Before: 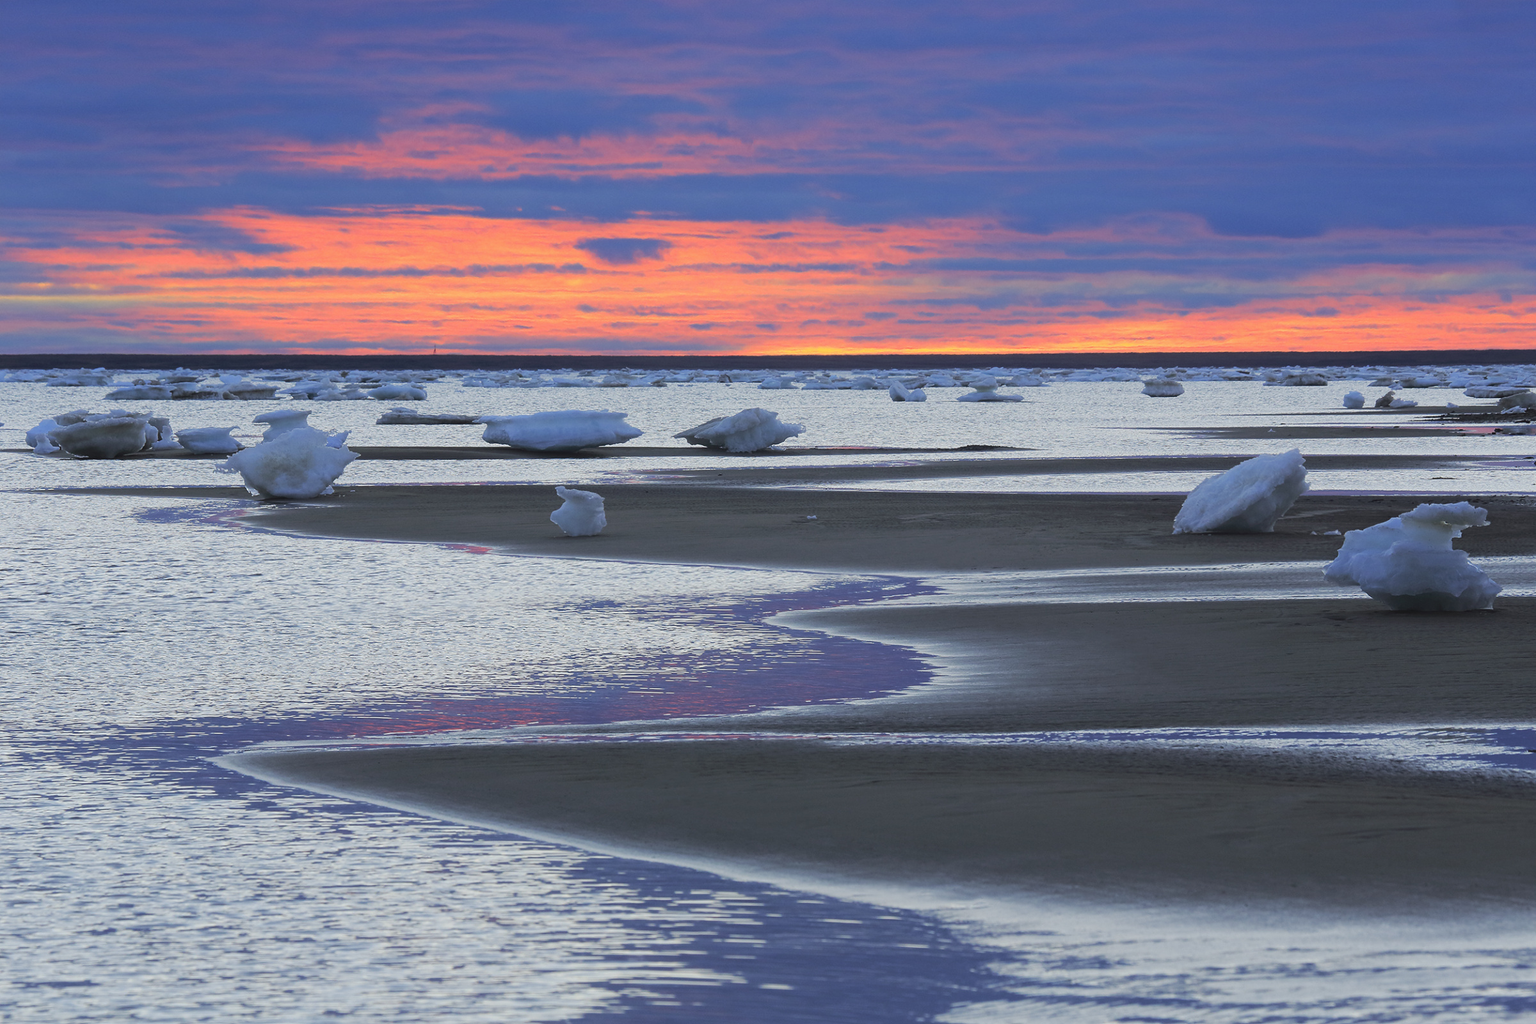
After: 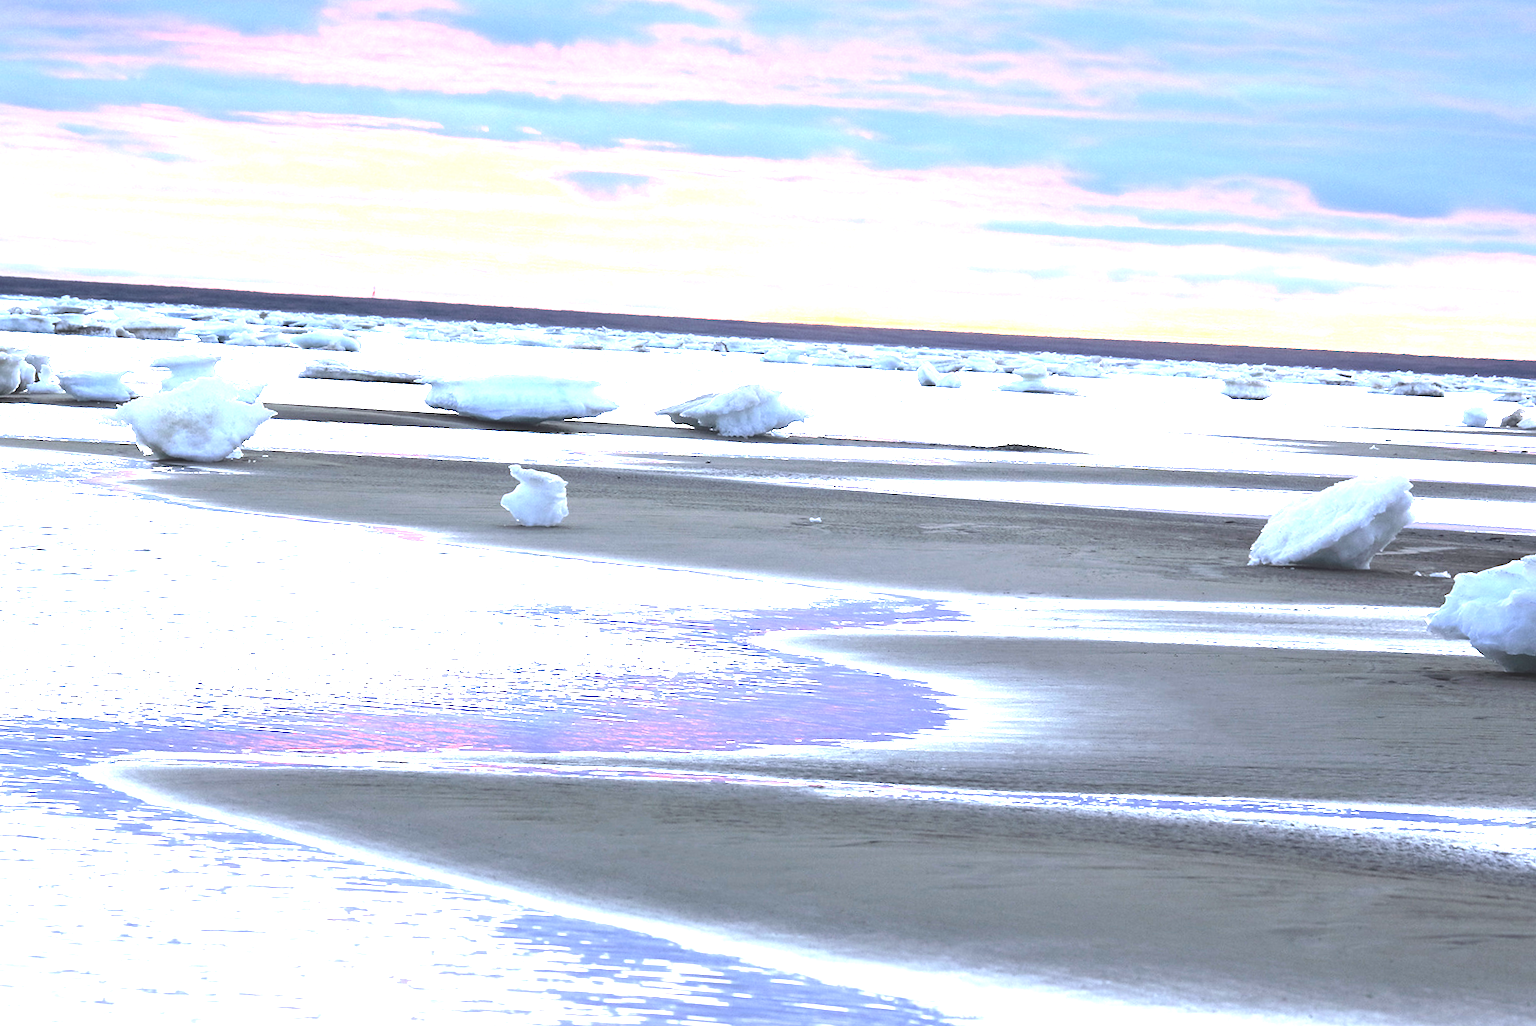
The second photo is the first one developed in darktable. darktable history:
crop and rotate: angle -3.32°, left 5.25%, top 5.168%, right 4.609%, bottom 4.484%
tone equalizer: -8 EV -0.787 EV, -7 EV -0.729 EV, -6 EV -0.569 EV, -5 EV -0.394 EV, -3 EV 0.372 EV, -2 EV 0.6 EV, -1 EV 0.697 EV, +0 EV 0.765 EV, edges refinement/feathering 500, mask exposure compensation -1.25 EV, preserve details no
exposure: black level correction 0, exposure 1.744 EV, compensate highlight preservation false
